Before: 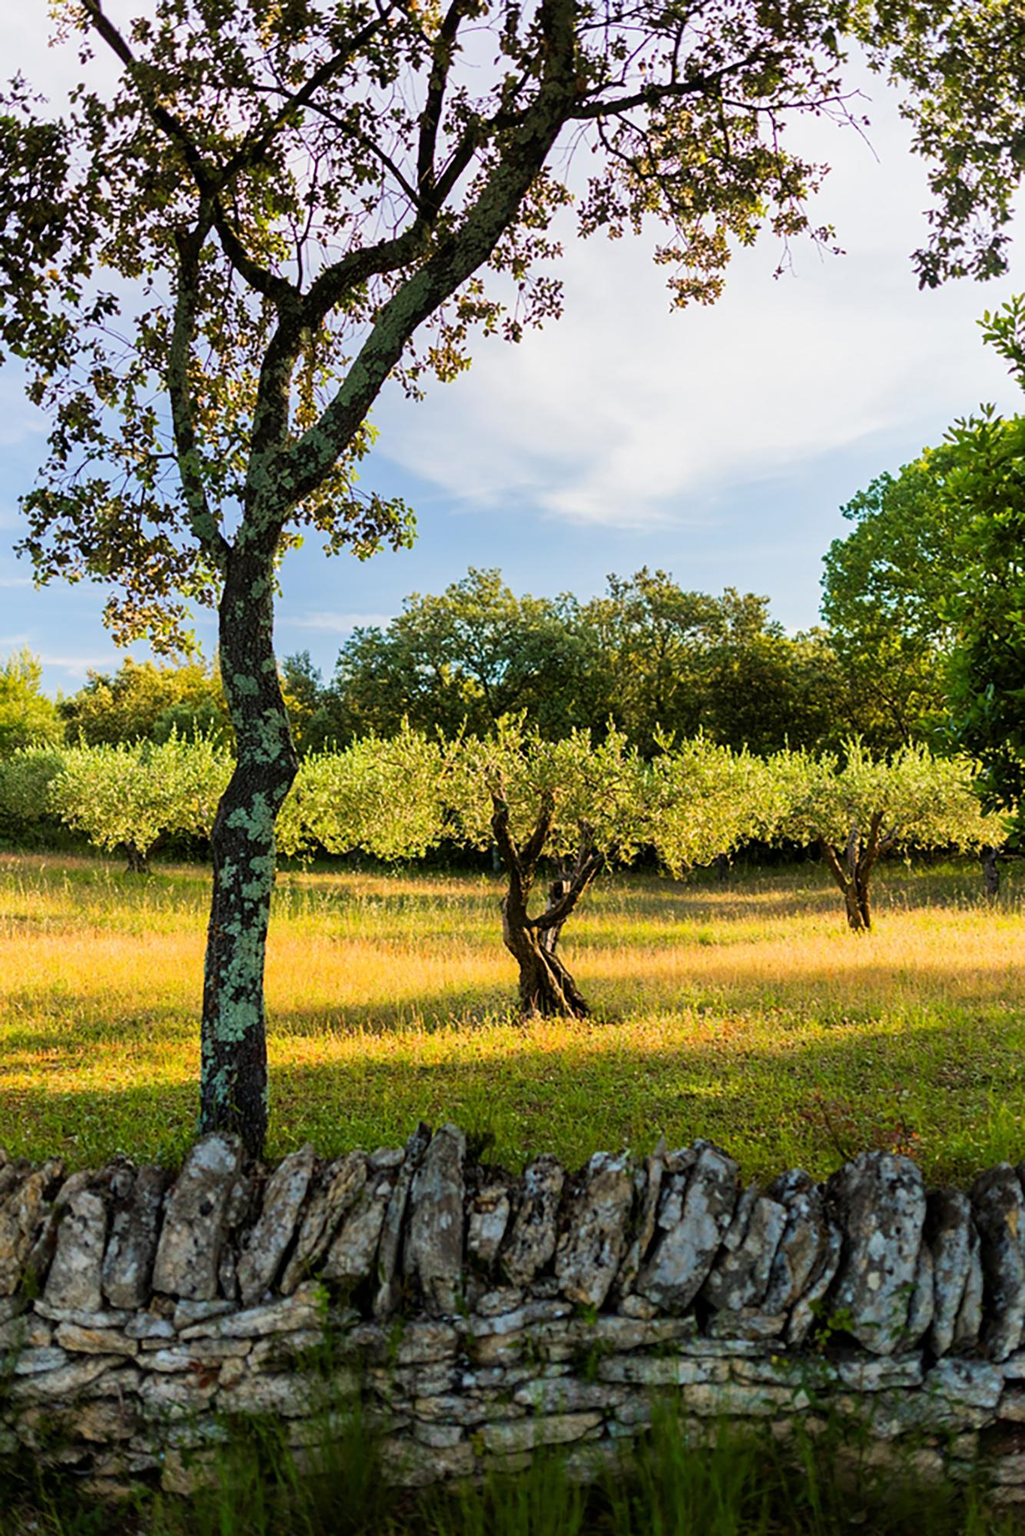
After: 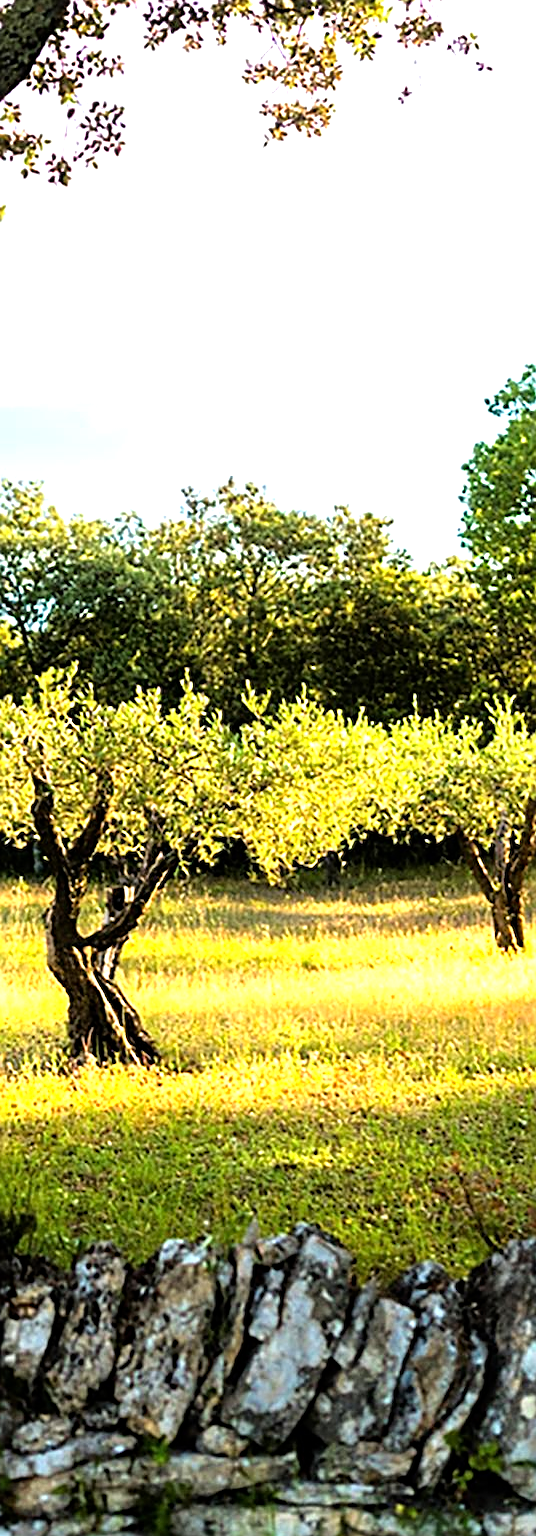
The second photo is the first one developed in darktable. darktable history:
crop: left 45.643%, top 13.04%, right 14.031%, bottom 10.08%
exposure: exposure 0.209 EV, compensate highlight preservation false
levels: mode automatic, black 0.037%, levels [0, 0.394, 0.787]
sharpen: on, module defaults
tone equalizer: -8 EV -1.12 EV, -7 EV -1.02 EV, -6 EV -0.852 EV, -5 EV -0.542 EV, -3 EV 0.563 EV, -2 EV 0.861 EV, -1 EV 1.01 EV, +0 EV 1.07 EV
